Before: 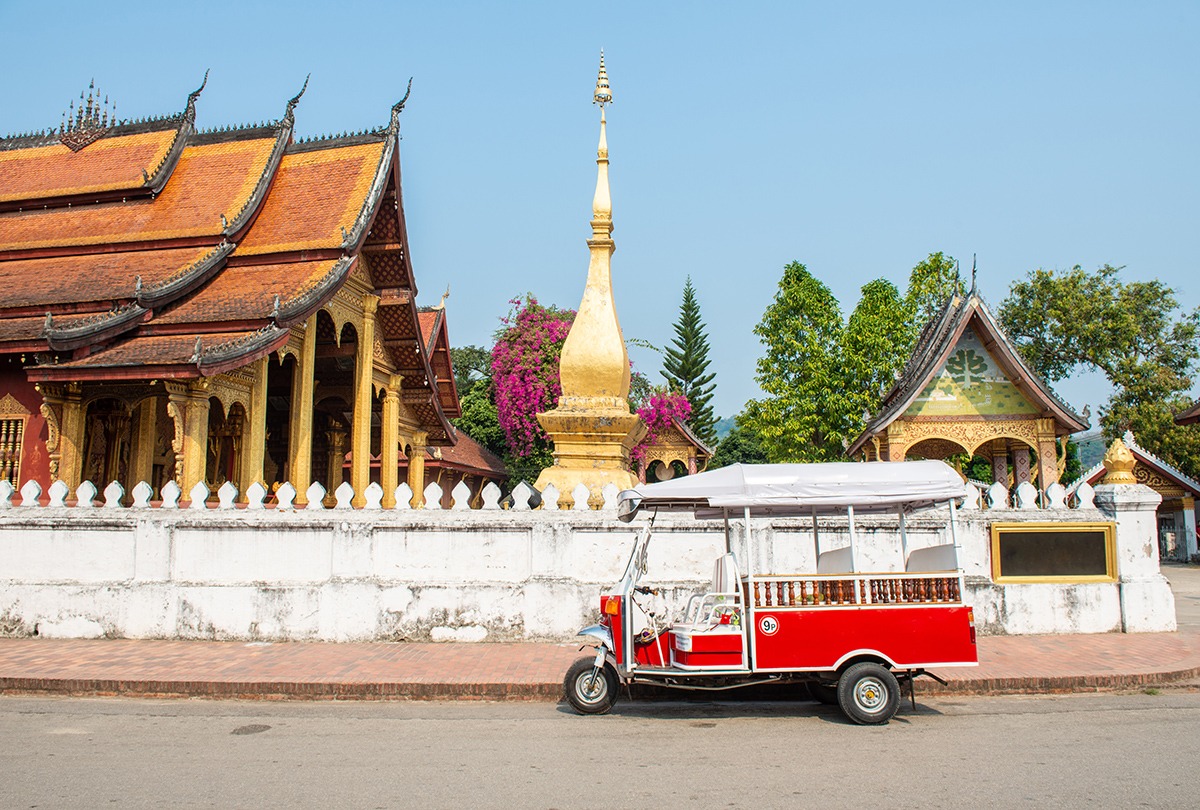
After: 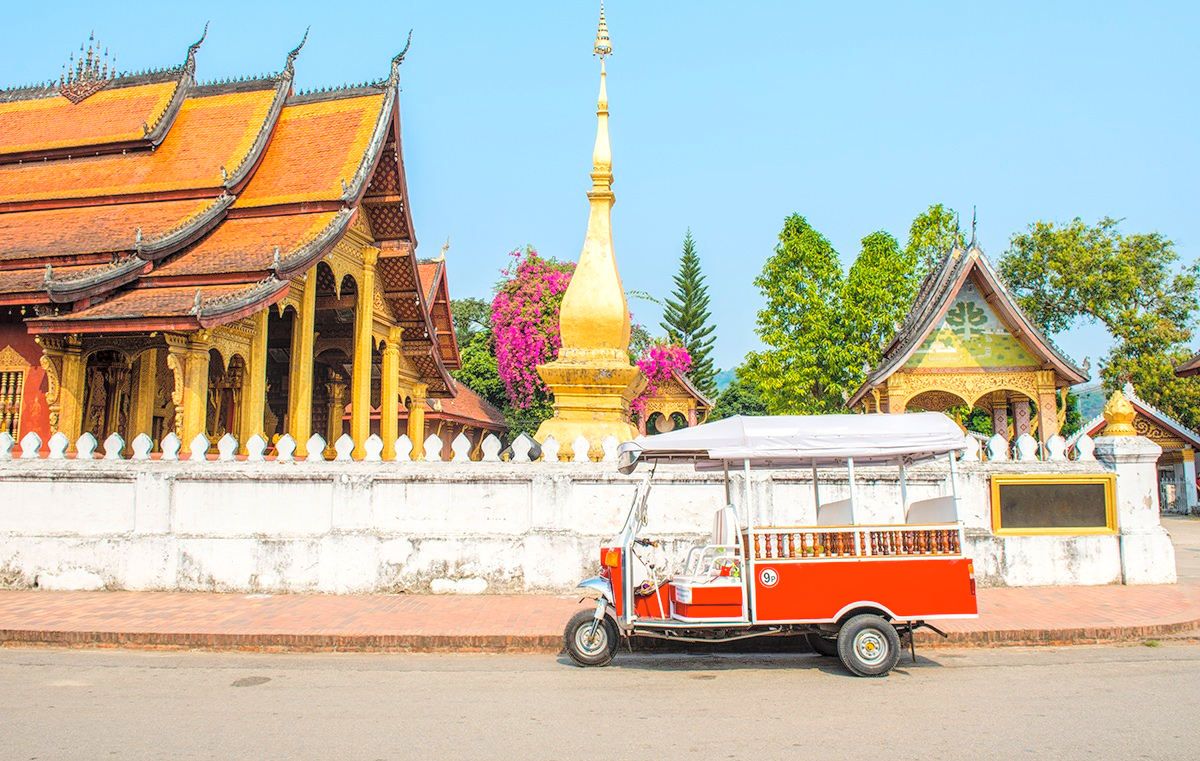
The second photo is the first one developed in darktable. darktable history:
color balance rgb: linear chroma grading › global chroma 12.867%, perceptual saturation grading › global saturation 1.261%, perceptual saturation grading › highlights -1.085%, perceptual saturation grading › mid-tones 4.284%, perceptual saturation grading › shadows 8.538%, perceptual brilliance grading › mid-tones 9.364%, perceptual brilliance grading › shadows 14.557%, global vibrance 20%
contrast brightness saturation: brightness 0.27
local contrast: on, module defaults
crop and rotate: top 6.034%
